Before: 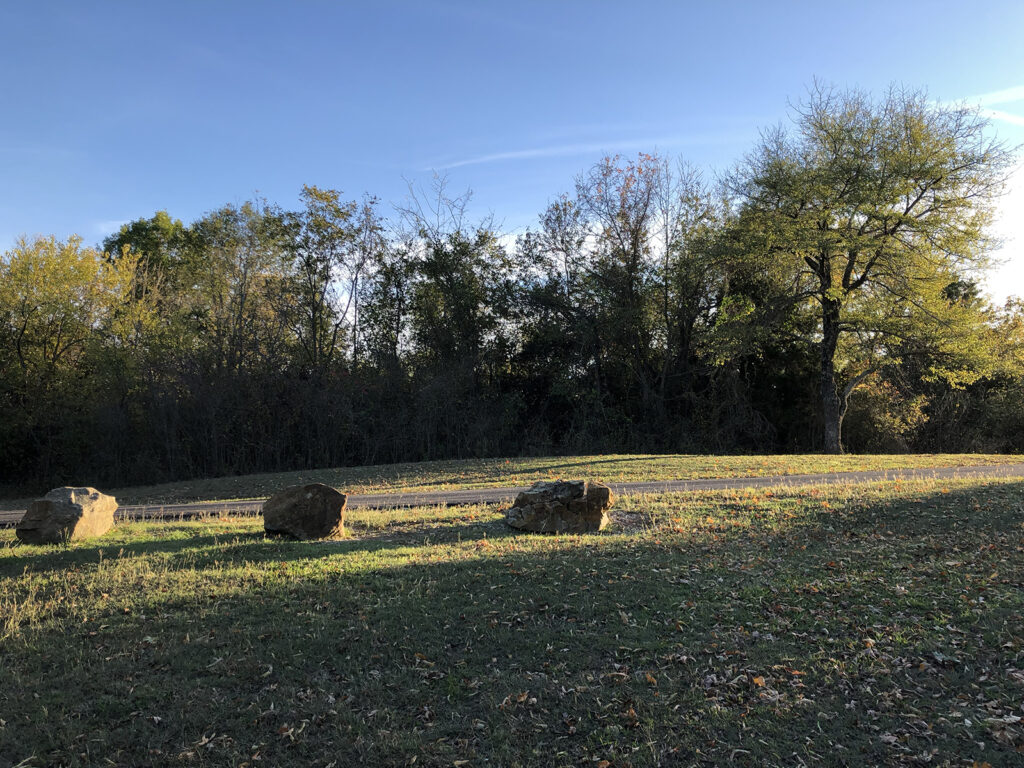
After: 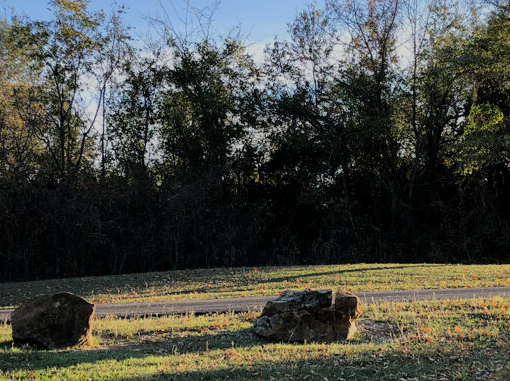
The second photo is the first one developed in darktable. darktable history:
crop: left 24.702%, top 24.967%, right 25.417%, bottom 25.408%
shadows and highlights: shadows 3.44, highlights -19.08, soften with gaussian
color zones: curves: ch0 [(0.068, 0.464) (0.25, 0.5) (0.48, 0.508) (0.75, 0.536) (0.886, 0.476) (0.967, 0.456)]; ch1 [(0.066, 0.456) (0.25, 0.5) (0.616, 0.508) (0.746, 0.56) (0.934, 0.444)]
filmic rgb: black relative exposure -7.65 EV, white relative exposure 4.56 EV, hardness 3.61
